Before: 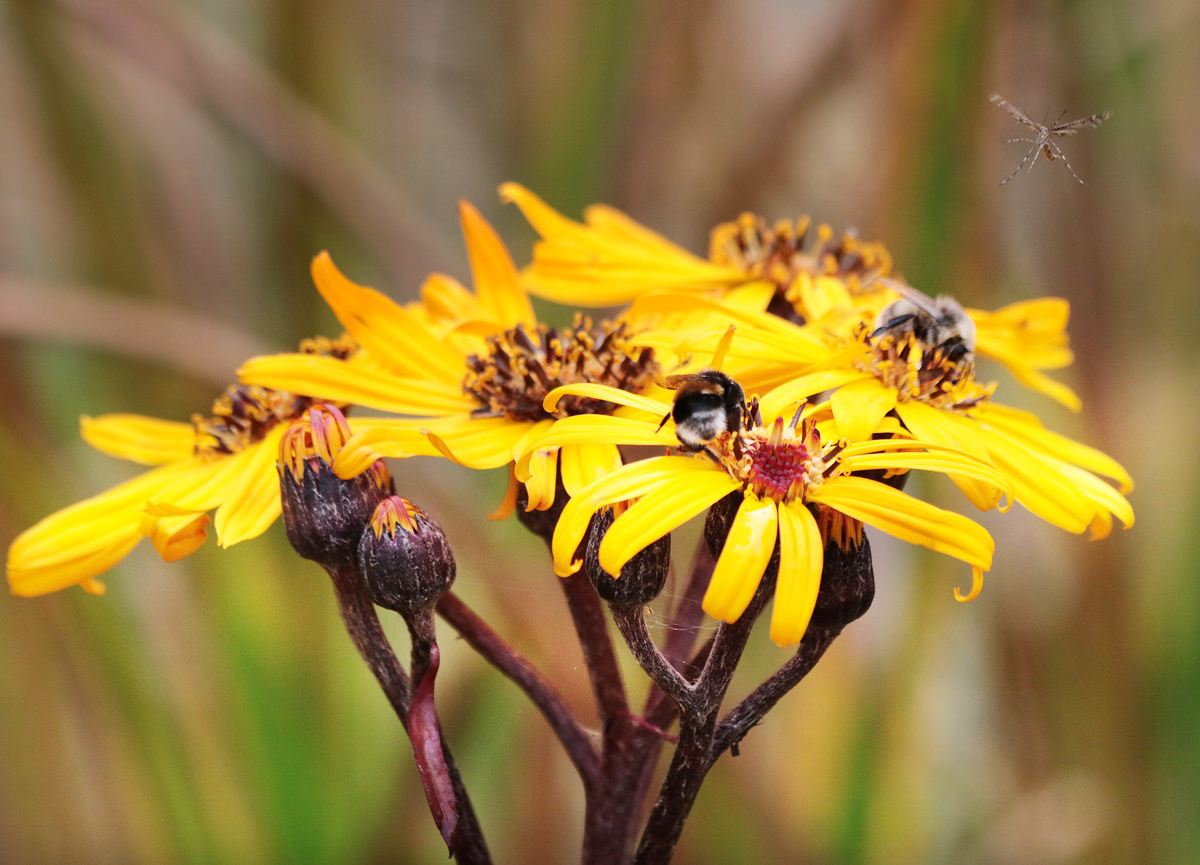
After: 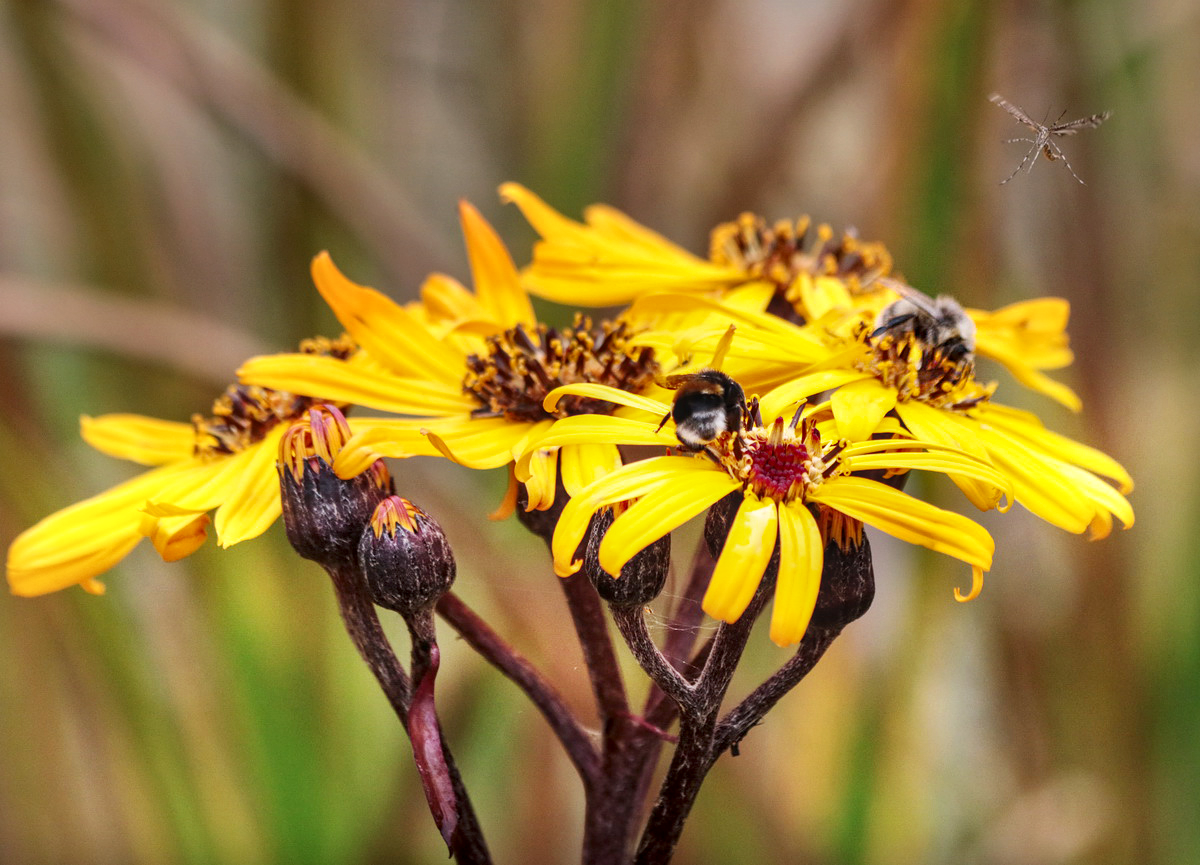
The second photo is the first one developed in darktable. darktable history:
shadows and highlights: shadows 20.89, highlights -81.75, soften with gaussian
local contrast: detail 130%
